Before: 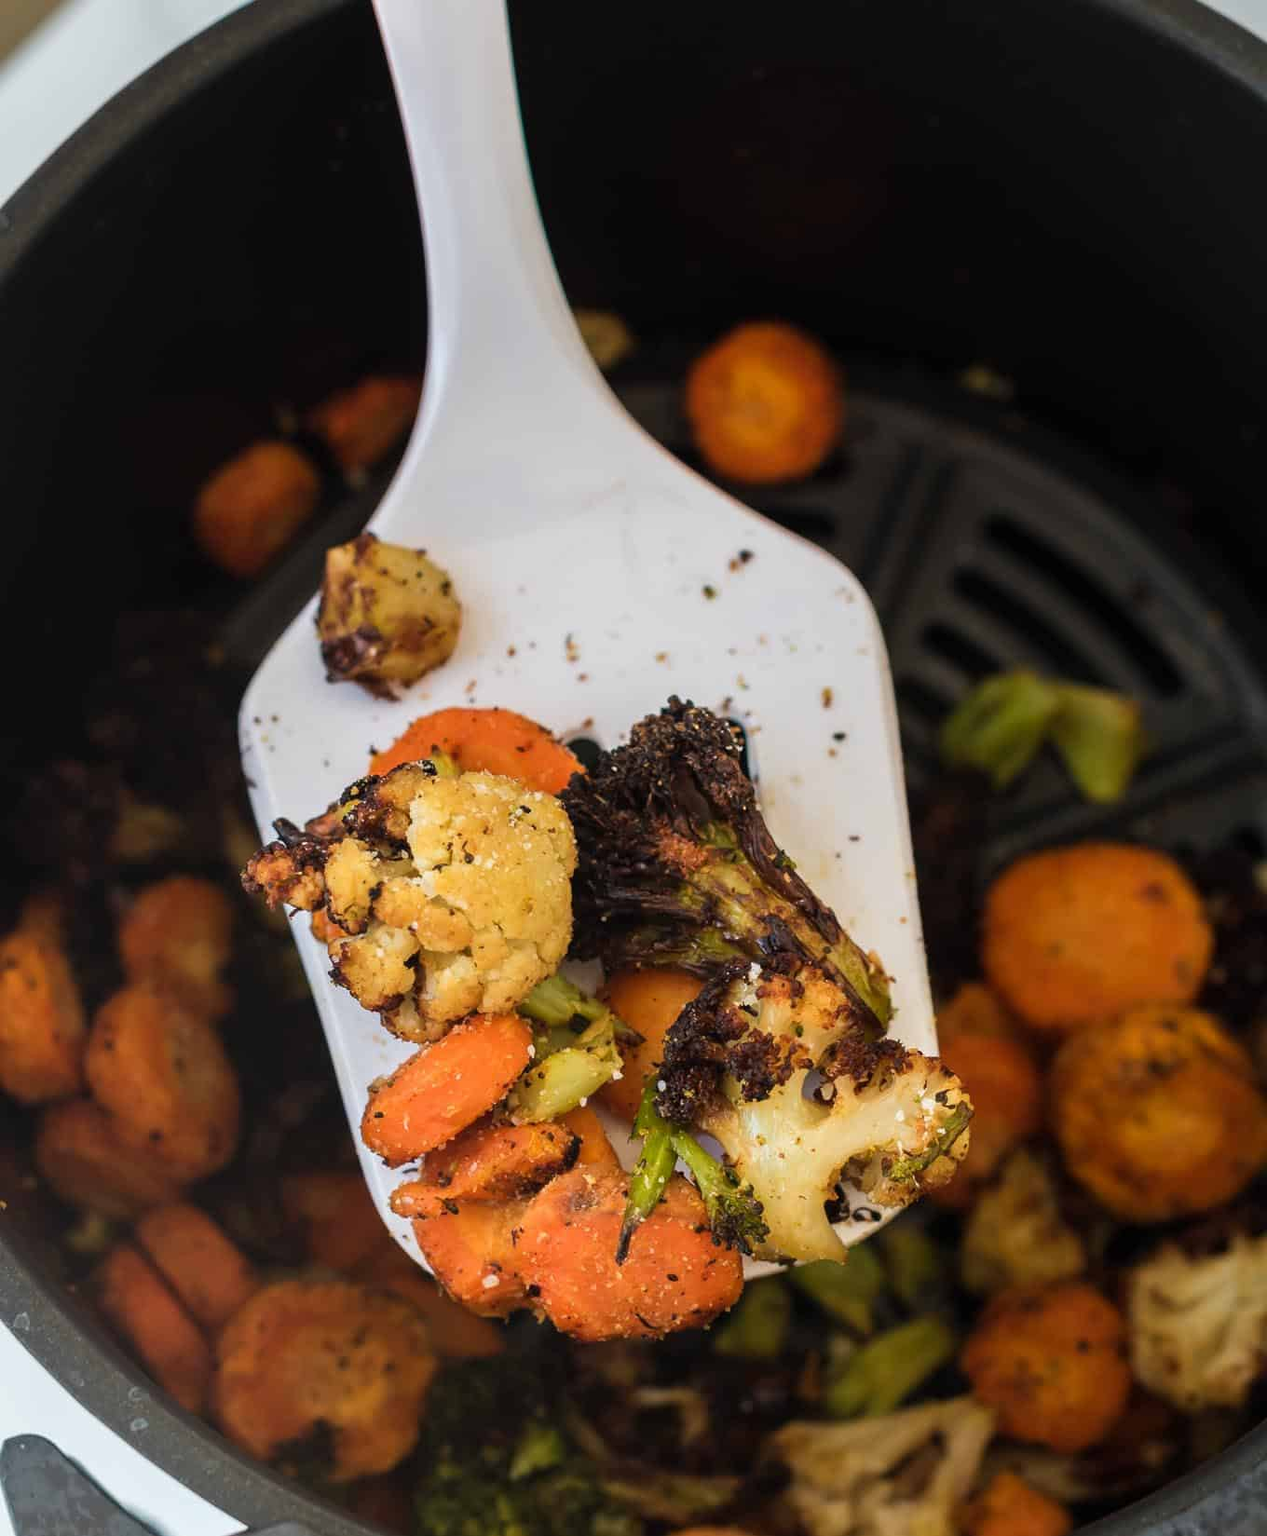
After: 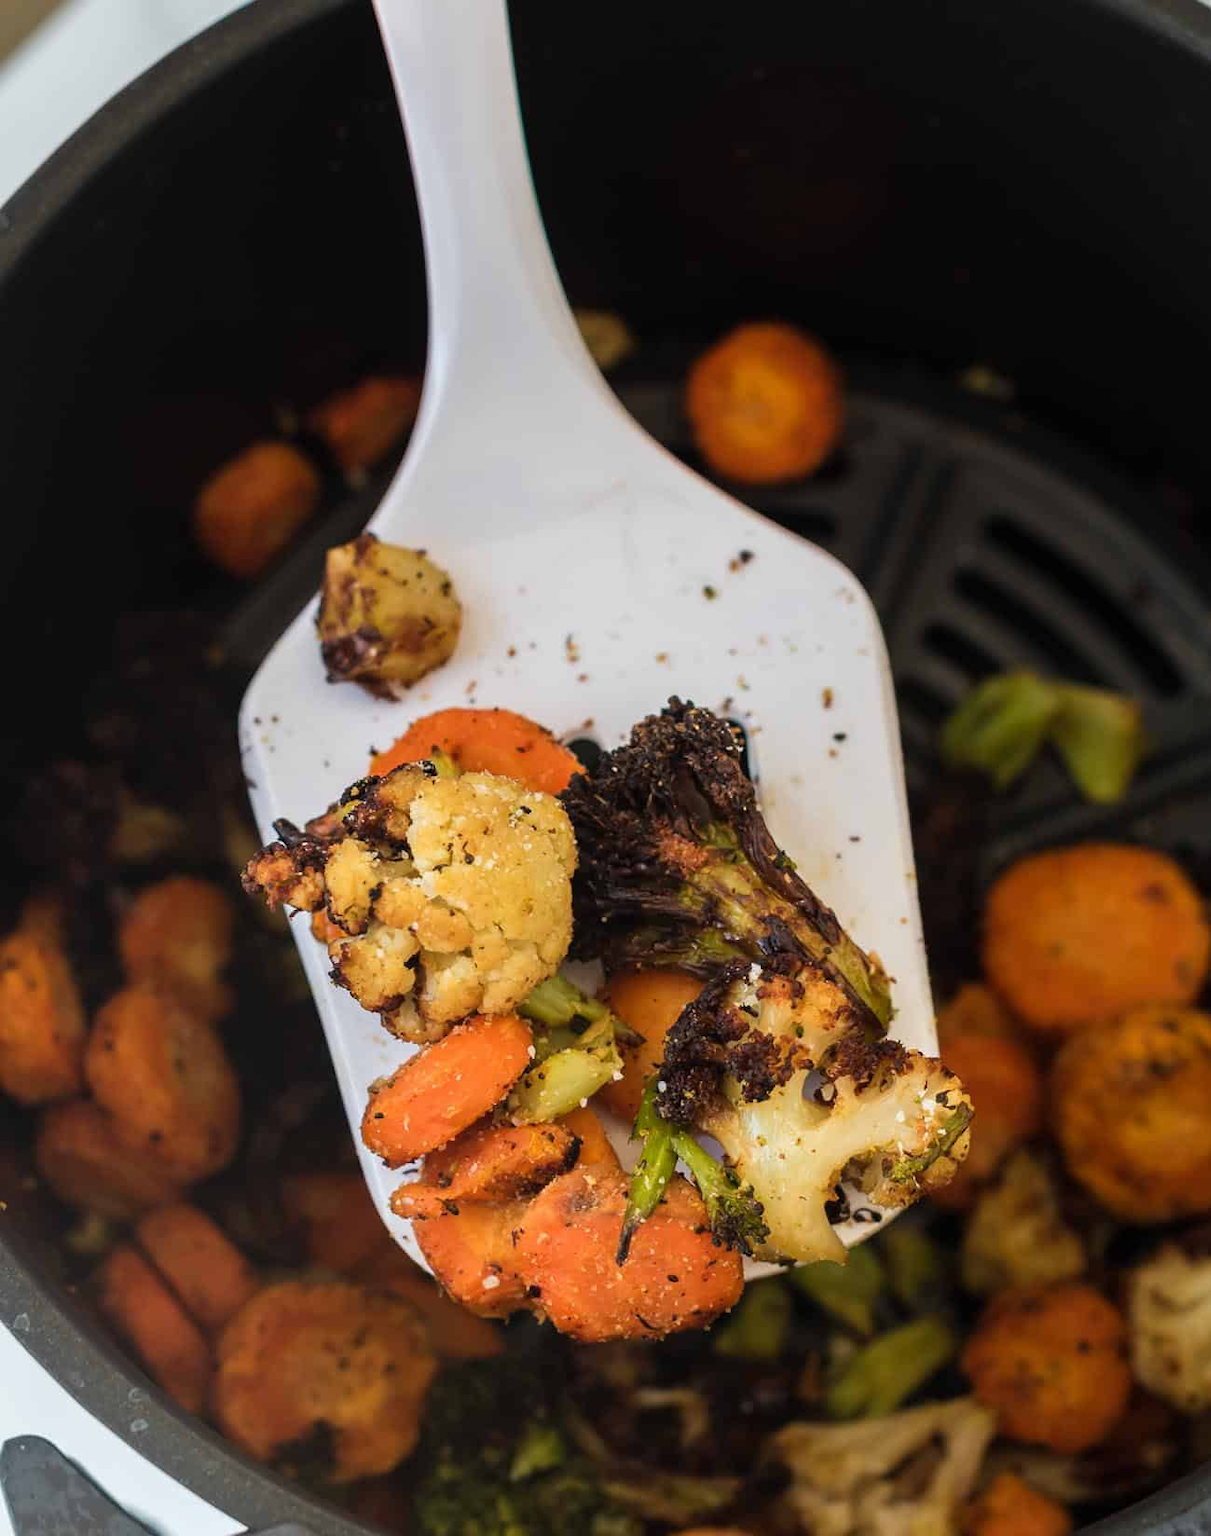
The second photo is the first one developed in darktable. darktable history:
crop: right 4.369%, bottom 0.035%
